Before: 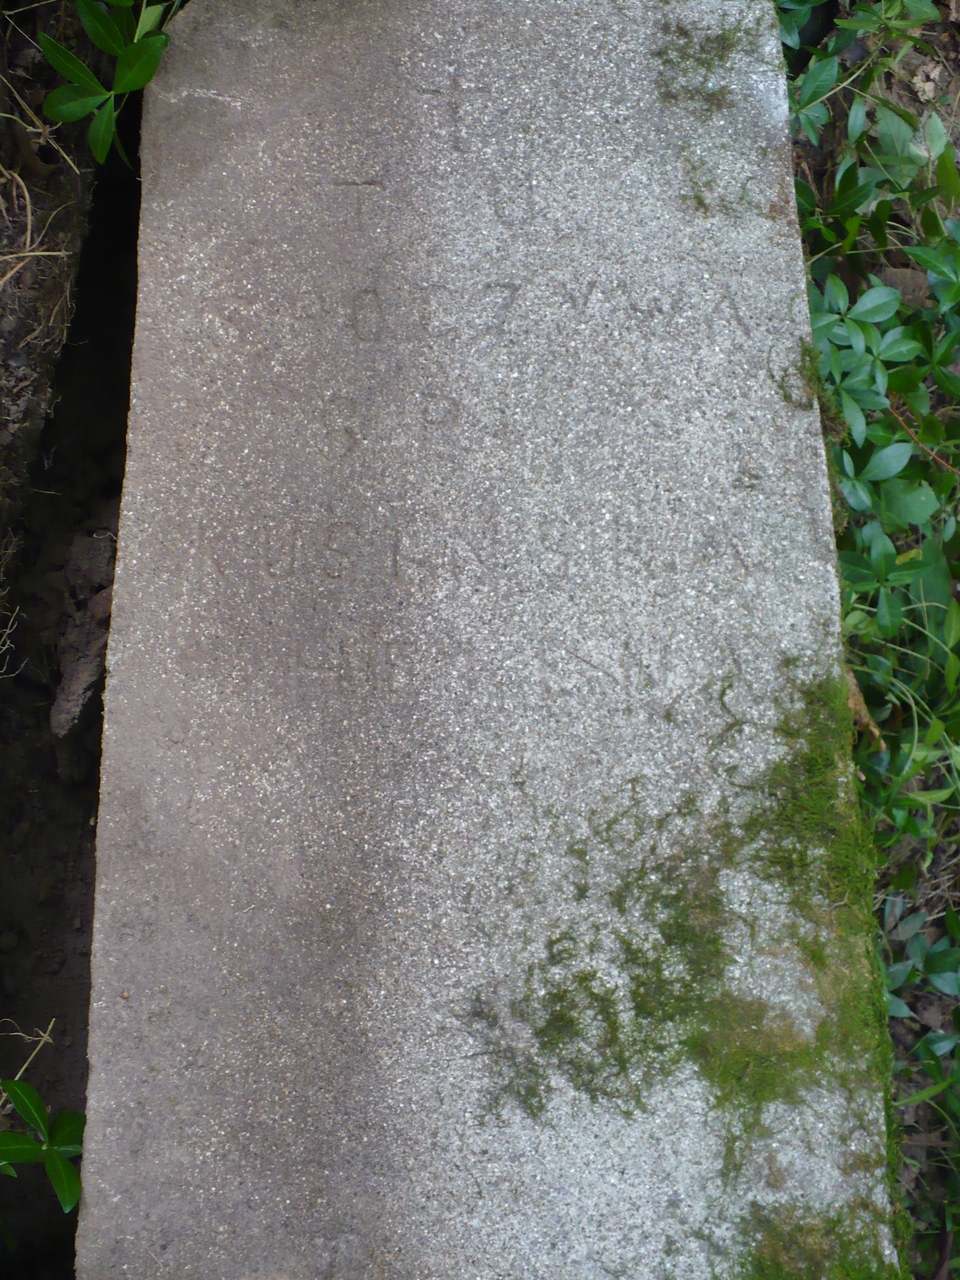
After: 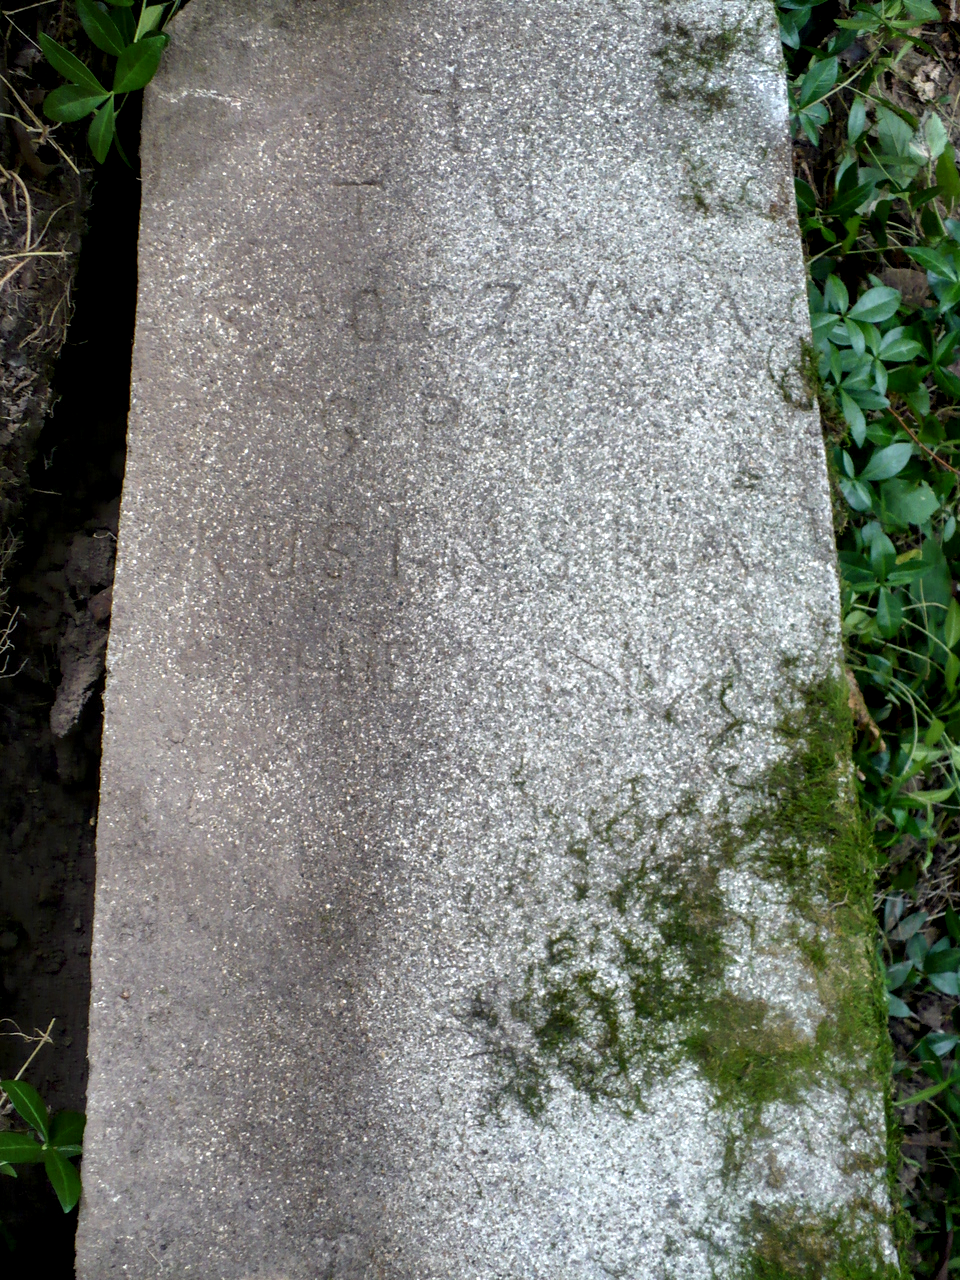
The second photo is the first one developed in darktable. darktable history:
local contrast: highlights 65%, shadows 54%, detail 168%, midtone range 0.519
